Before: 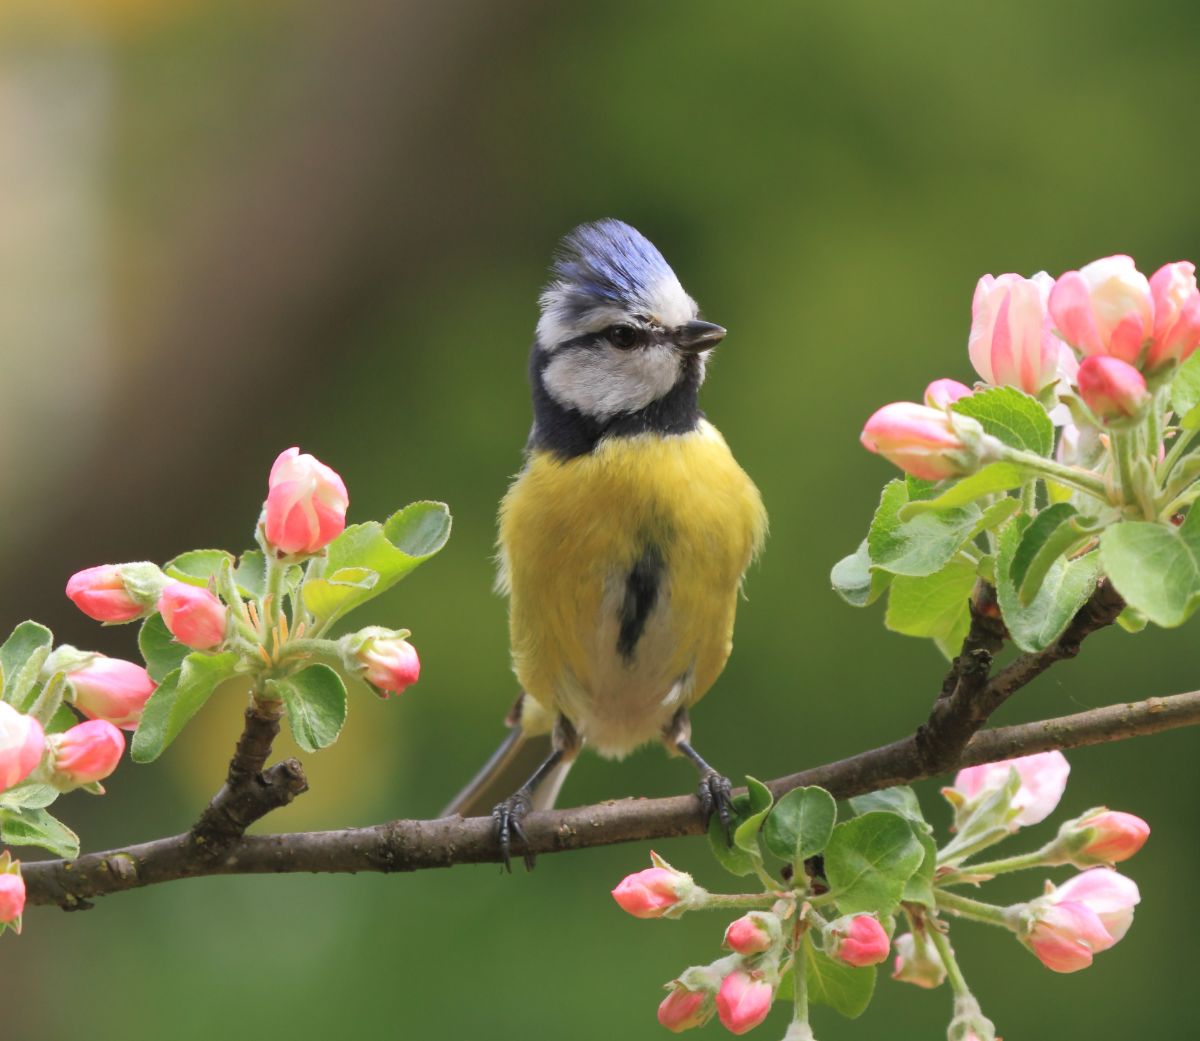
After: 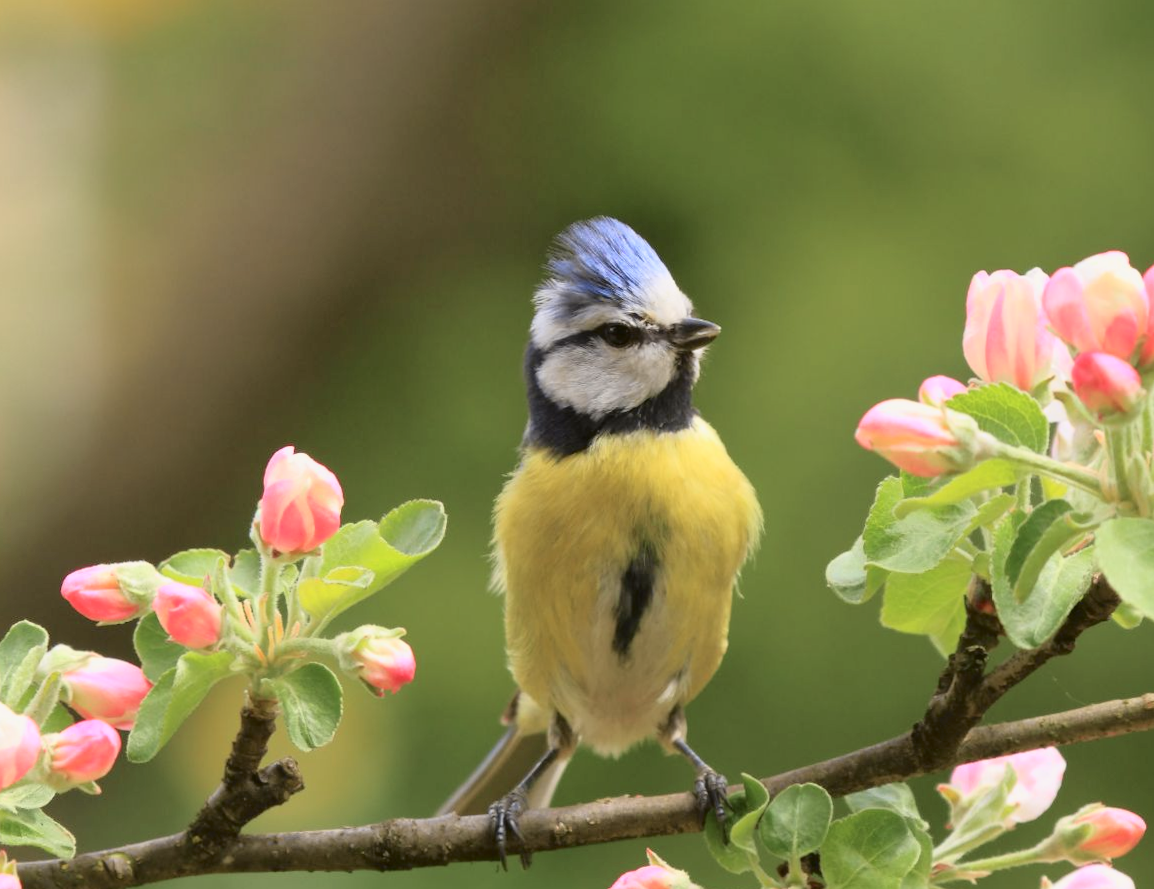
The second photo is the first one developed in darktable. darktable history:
crop and rotate: angle 0.2°, left 0.275%, right 3.127%, bottom 14.18%
tone curve: curves: ch0 [(0, 0.021) (0.049, 0.044) (0.152, 0.14) (0.328, 0.377) (0.473, 0.543) (0.641, 0.705) (0.85, 0.894) (1, 0.969)]; ch1 [(0, 0) (0.302, 0.331) (0.427, 0.433) (0.472, 0.47) (0.502, 0.503) (0.527, 0.521) (0.564, 0.58) (0.614, 0.626) (0.677, 0.701) (0.859, 0.885) (1, 1)]; ch2 [(0, 0) (0.33, 0.301) (0.447, 0.44) (0.487, 0.496) (0.502, 0.516) (0.535, 0.563) (0.565, 0.593) (0.618, 0.628) (1, 1)], color space Lab, independent channels, preserve colors none
